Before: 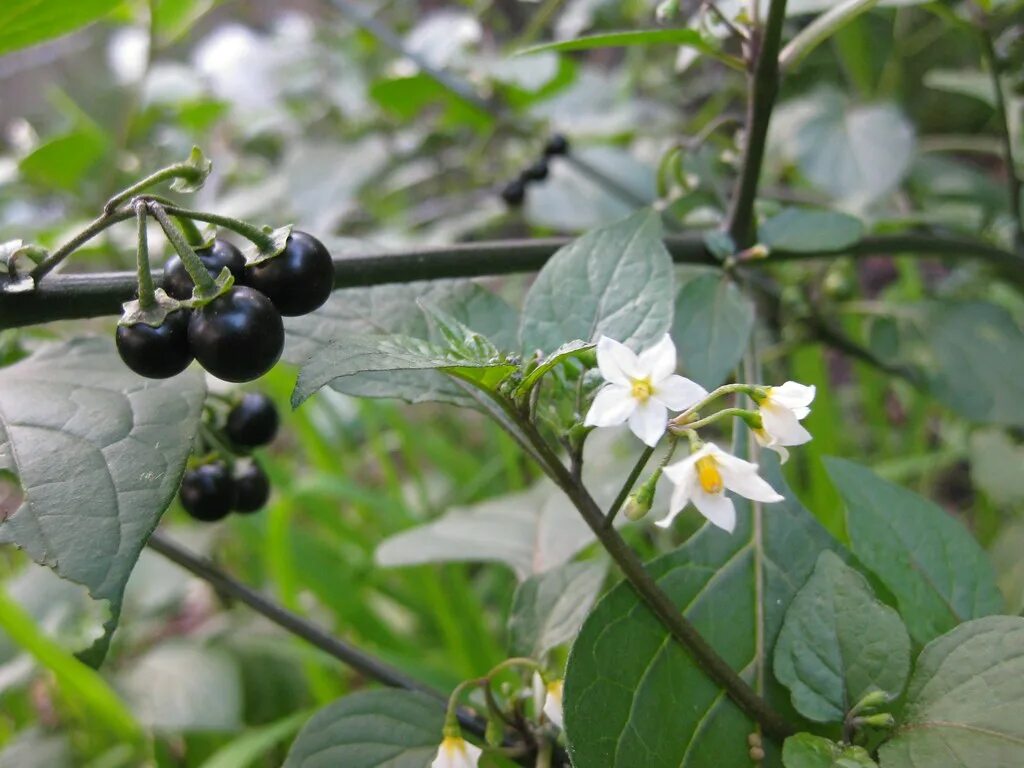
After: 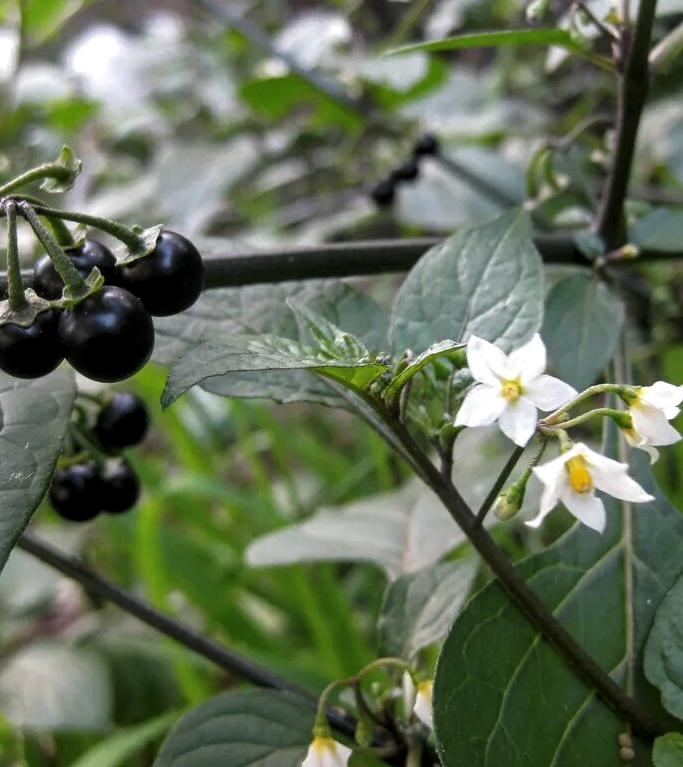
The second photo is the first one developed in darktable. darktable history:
levels: levels [0.029, 0.545, 0.971]
local contrast: on, module defaults
crop and rotate: left 12.758%, right 20.506%
